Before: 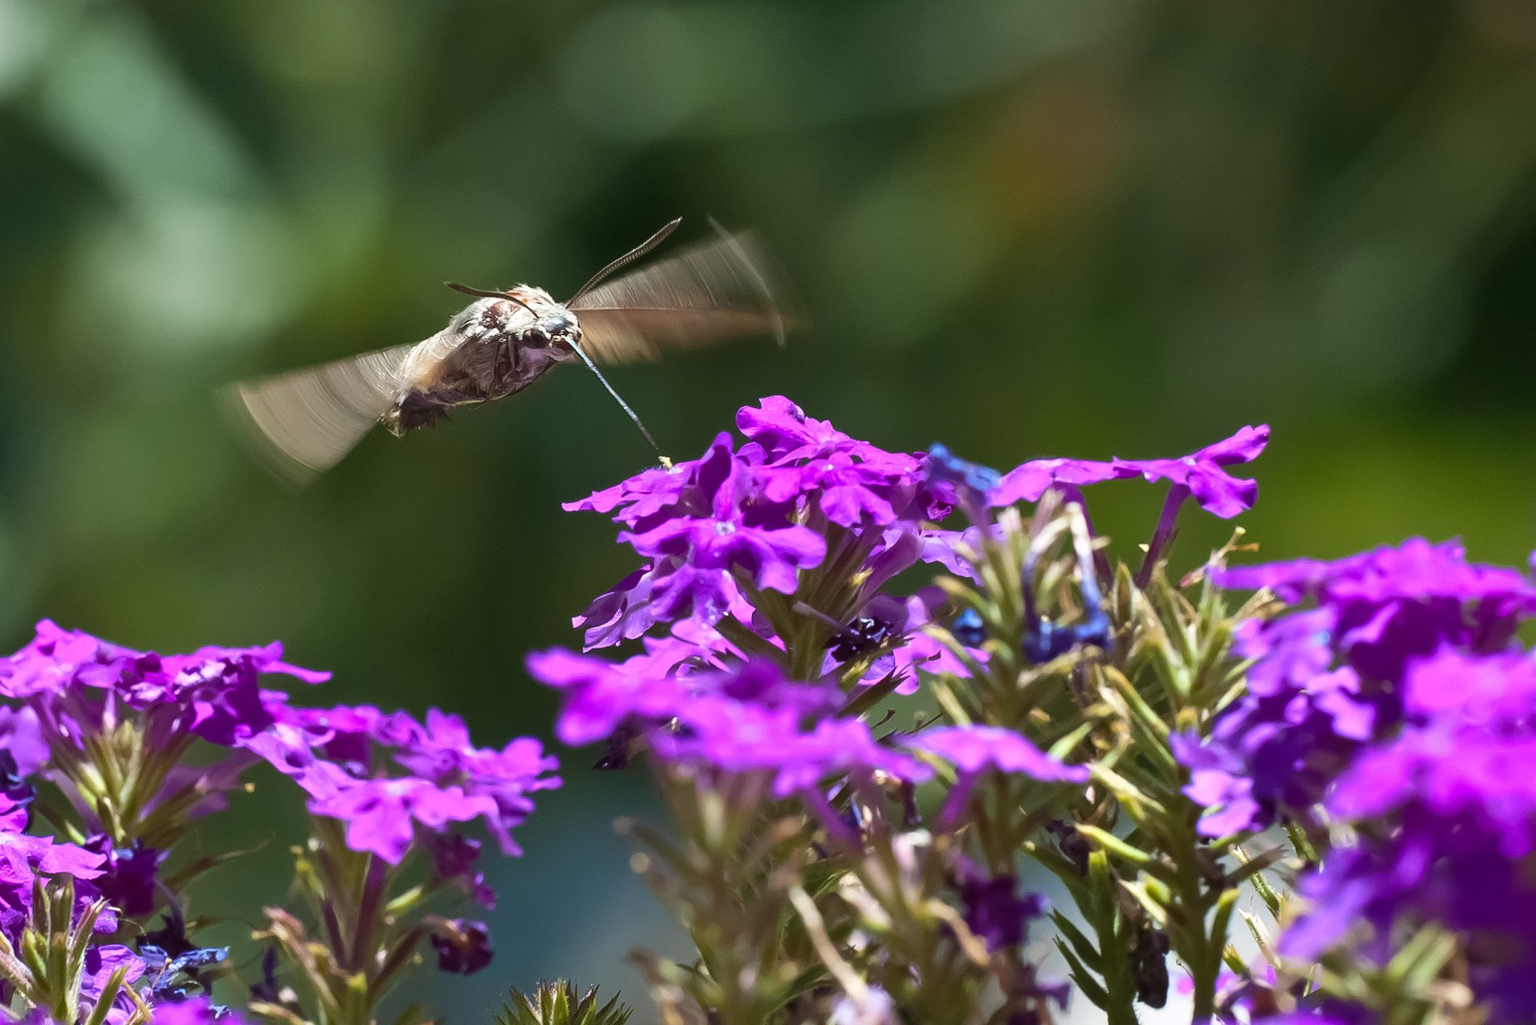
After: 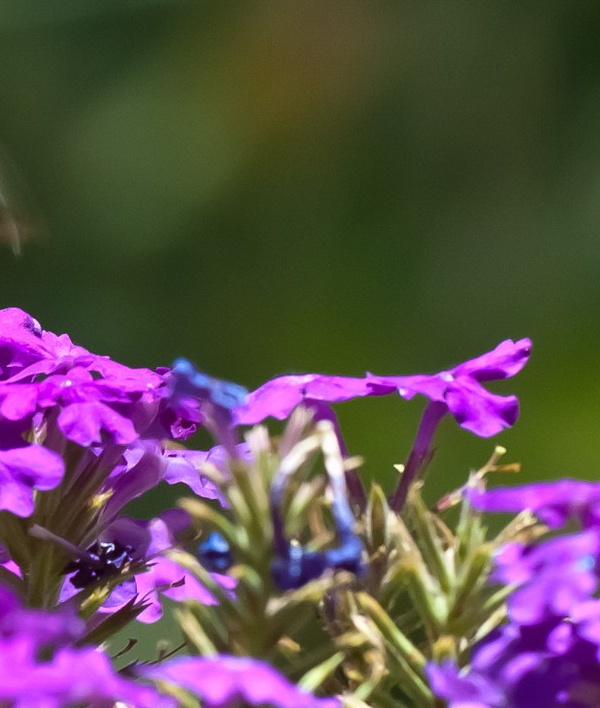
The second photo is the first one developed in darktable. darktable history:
crop and rotate: left 49.837%, top 10.13%, right 13.07%, bottom 24.252%
